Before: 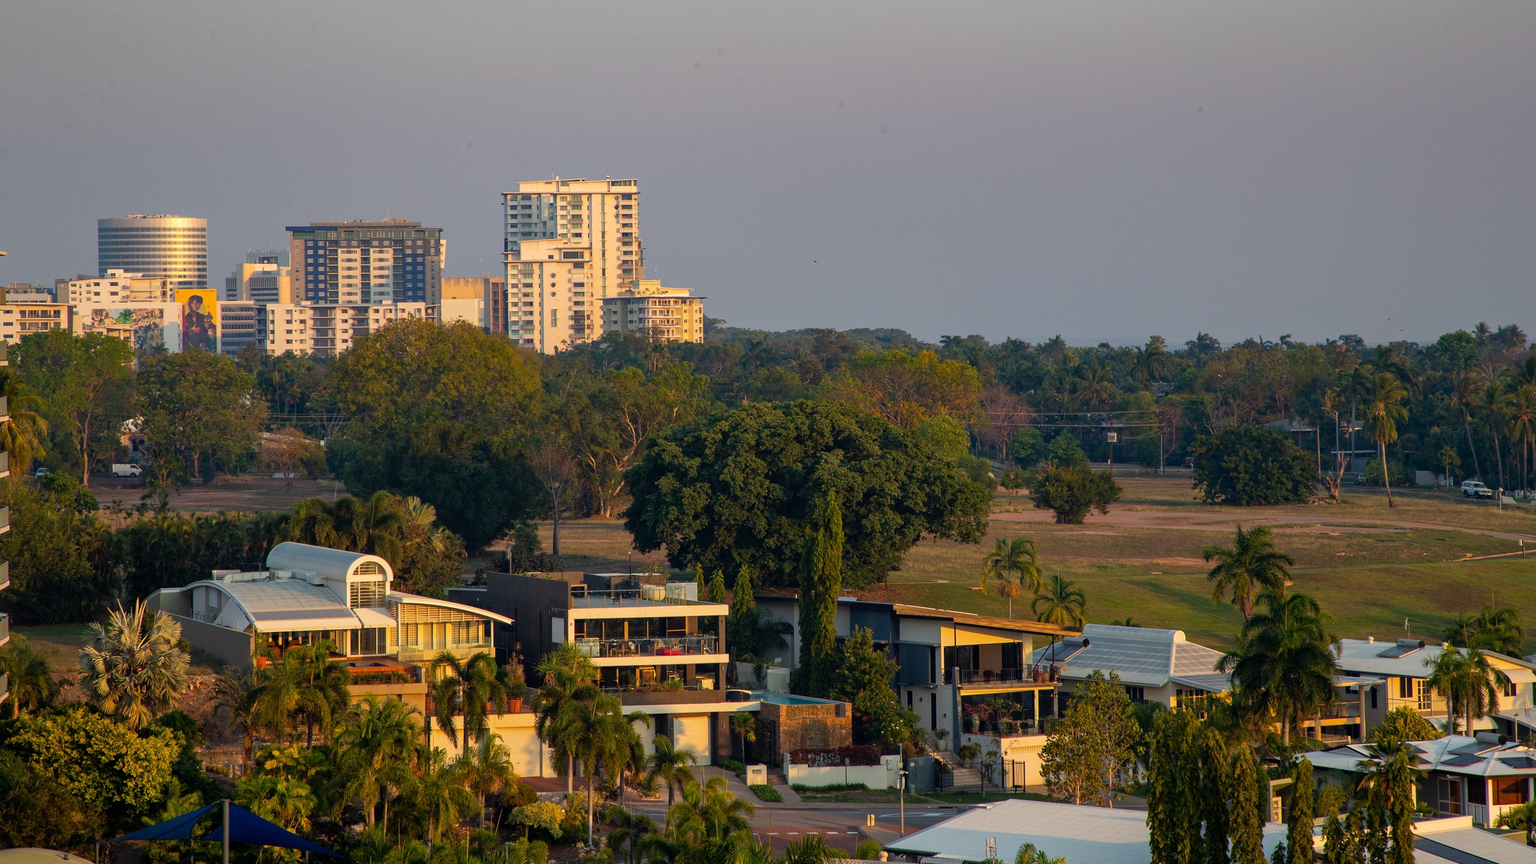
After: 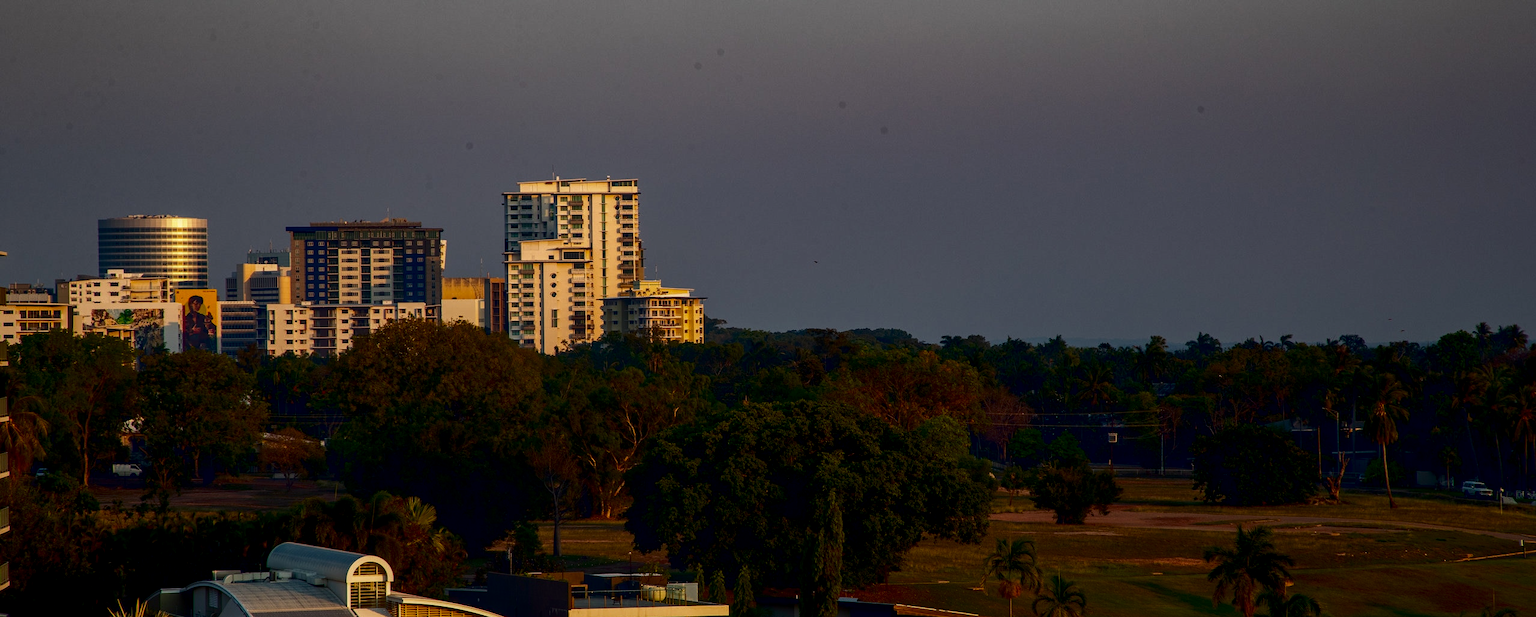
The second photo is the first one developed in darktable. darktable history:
local contrast: on, module defaults
contrast brightness saturation: contrast 0.09, brightness -0.593, saturation 0.169
crop: right 0.001%, bottom 28.547%
